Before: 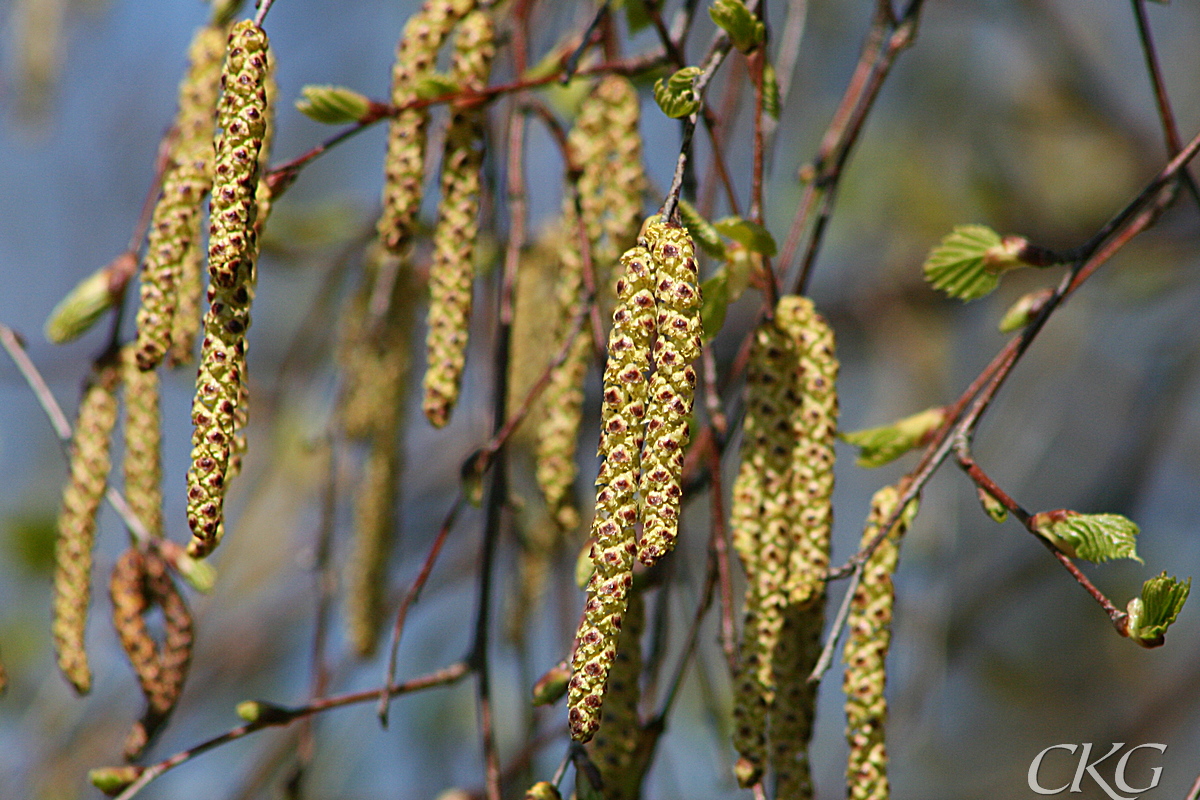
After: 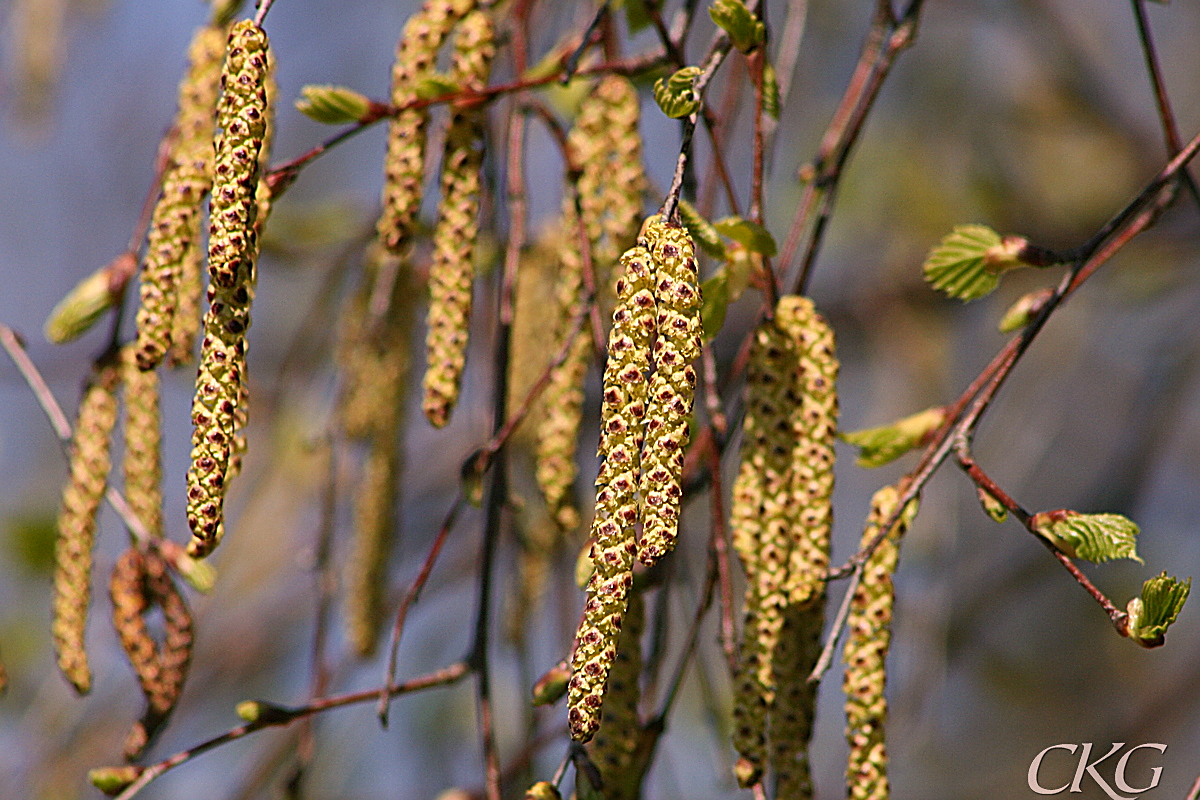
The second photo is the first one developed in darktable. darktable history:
color correction: highlights a* 12.23, highlights b* 5.41
sharpen: on, module defaults
